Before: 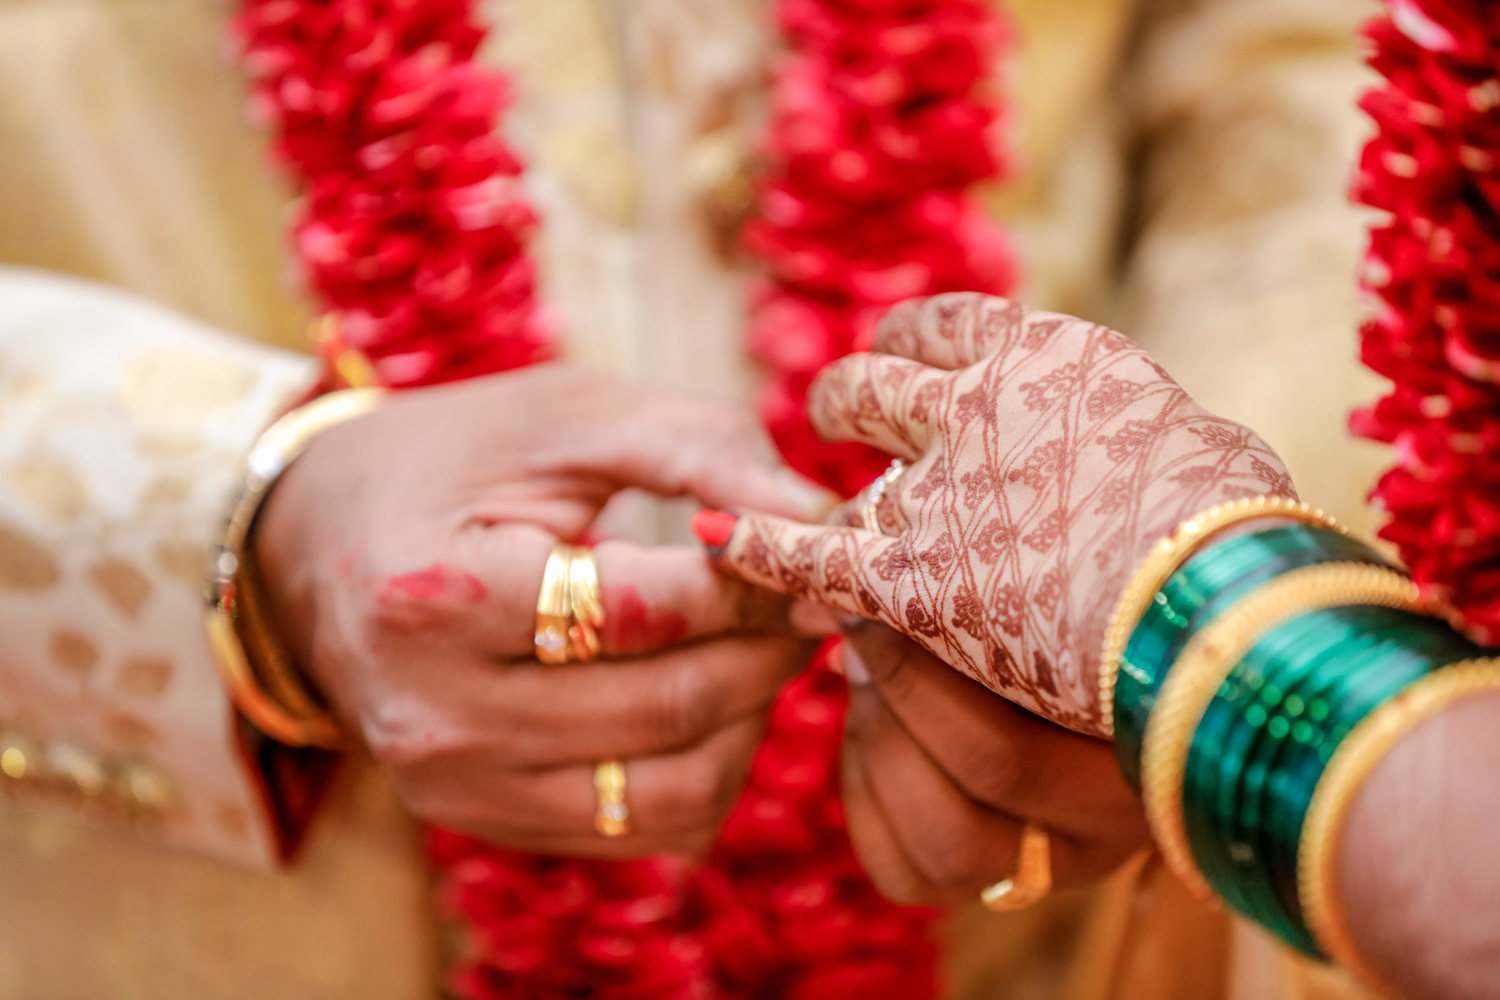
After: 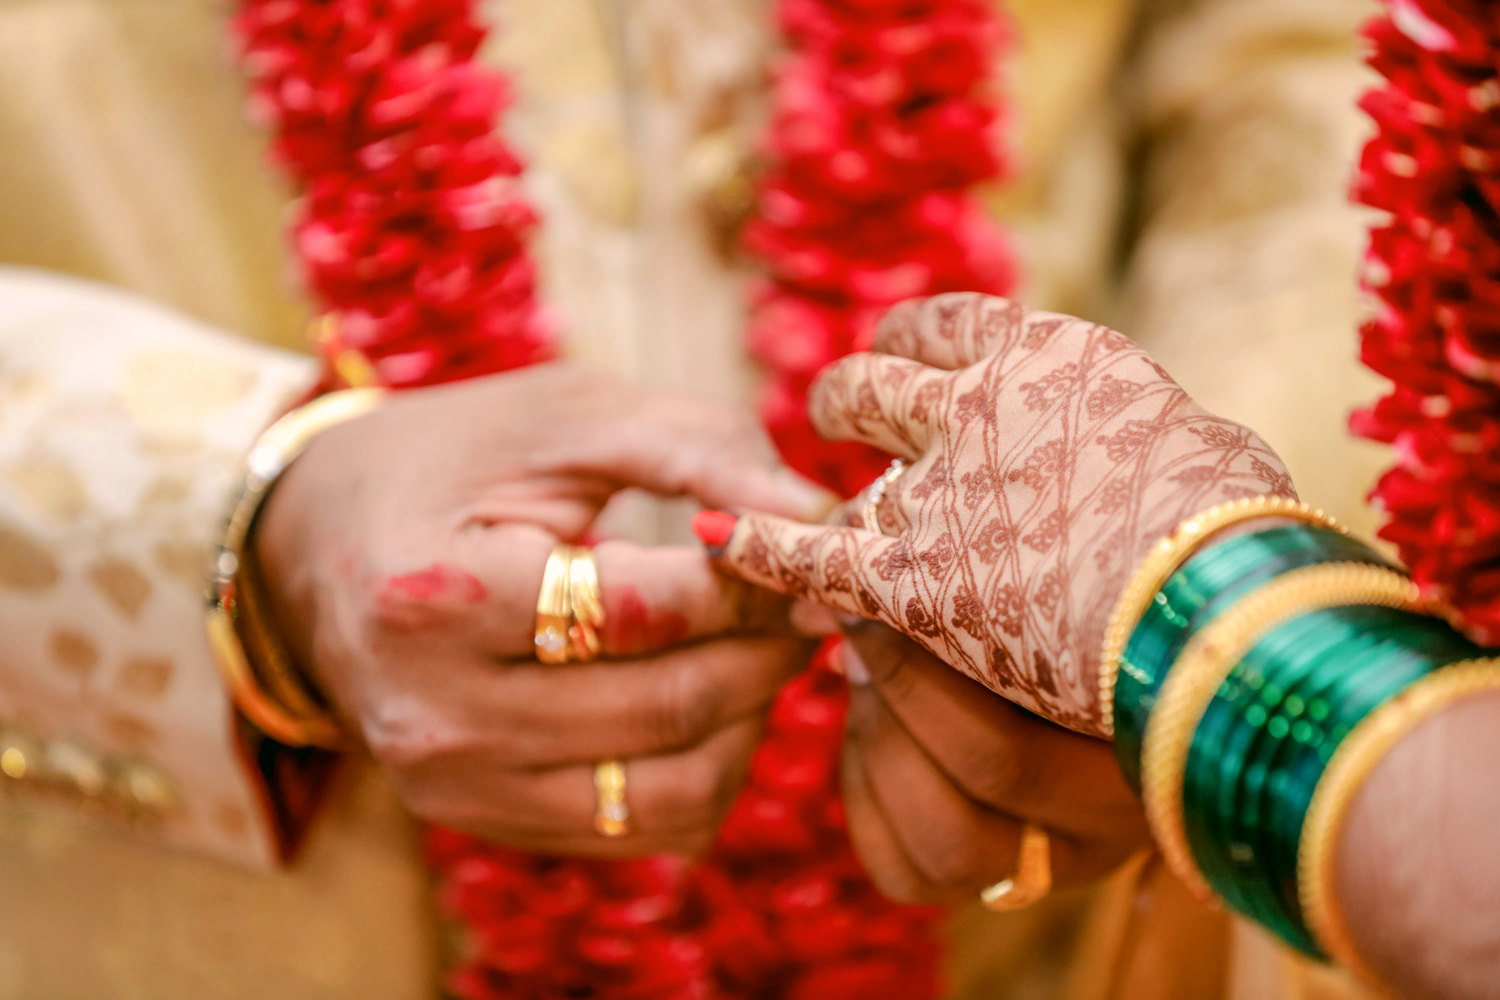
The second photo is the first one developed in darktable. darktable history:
color correction: highlights a* 4.16, highlights b* 4.96, shadows a* -7.52, shadows b* 4.86
